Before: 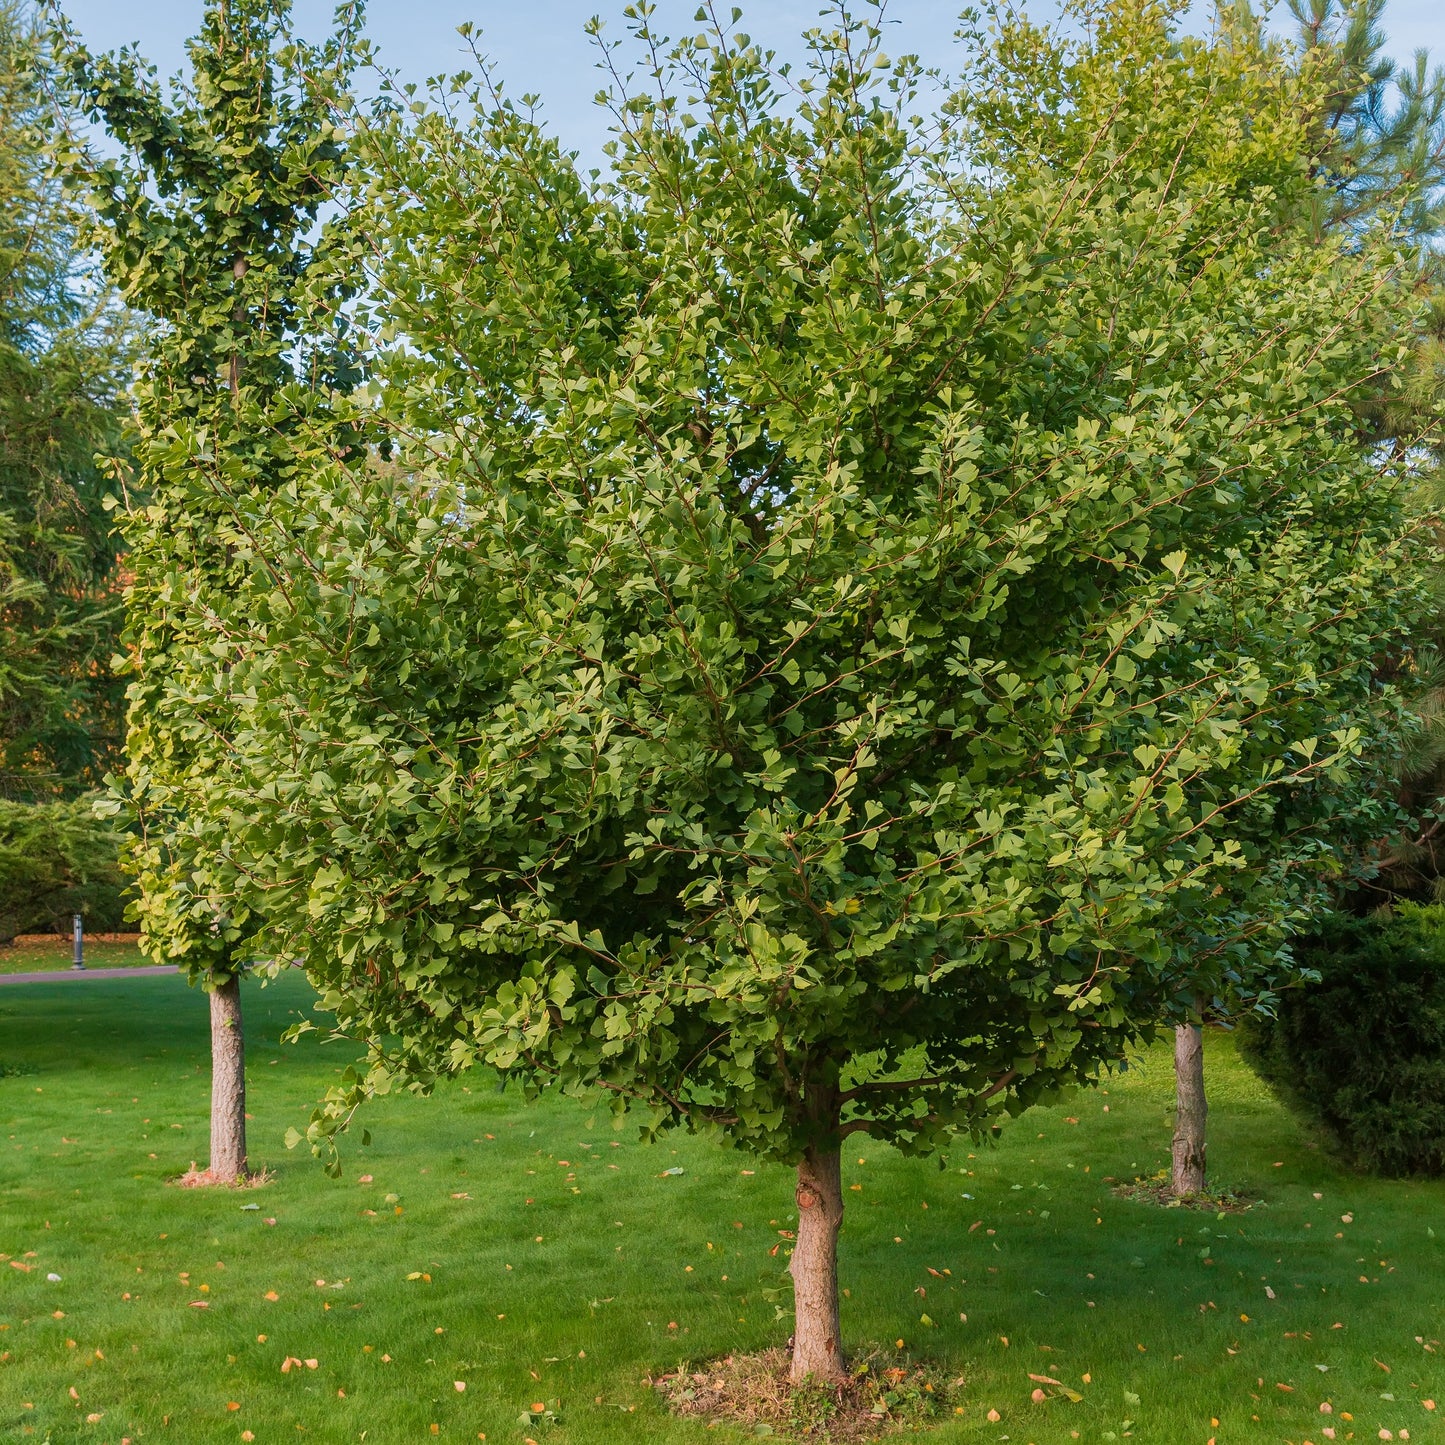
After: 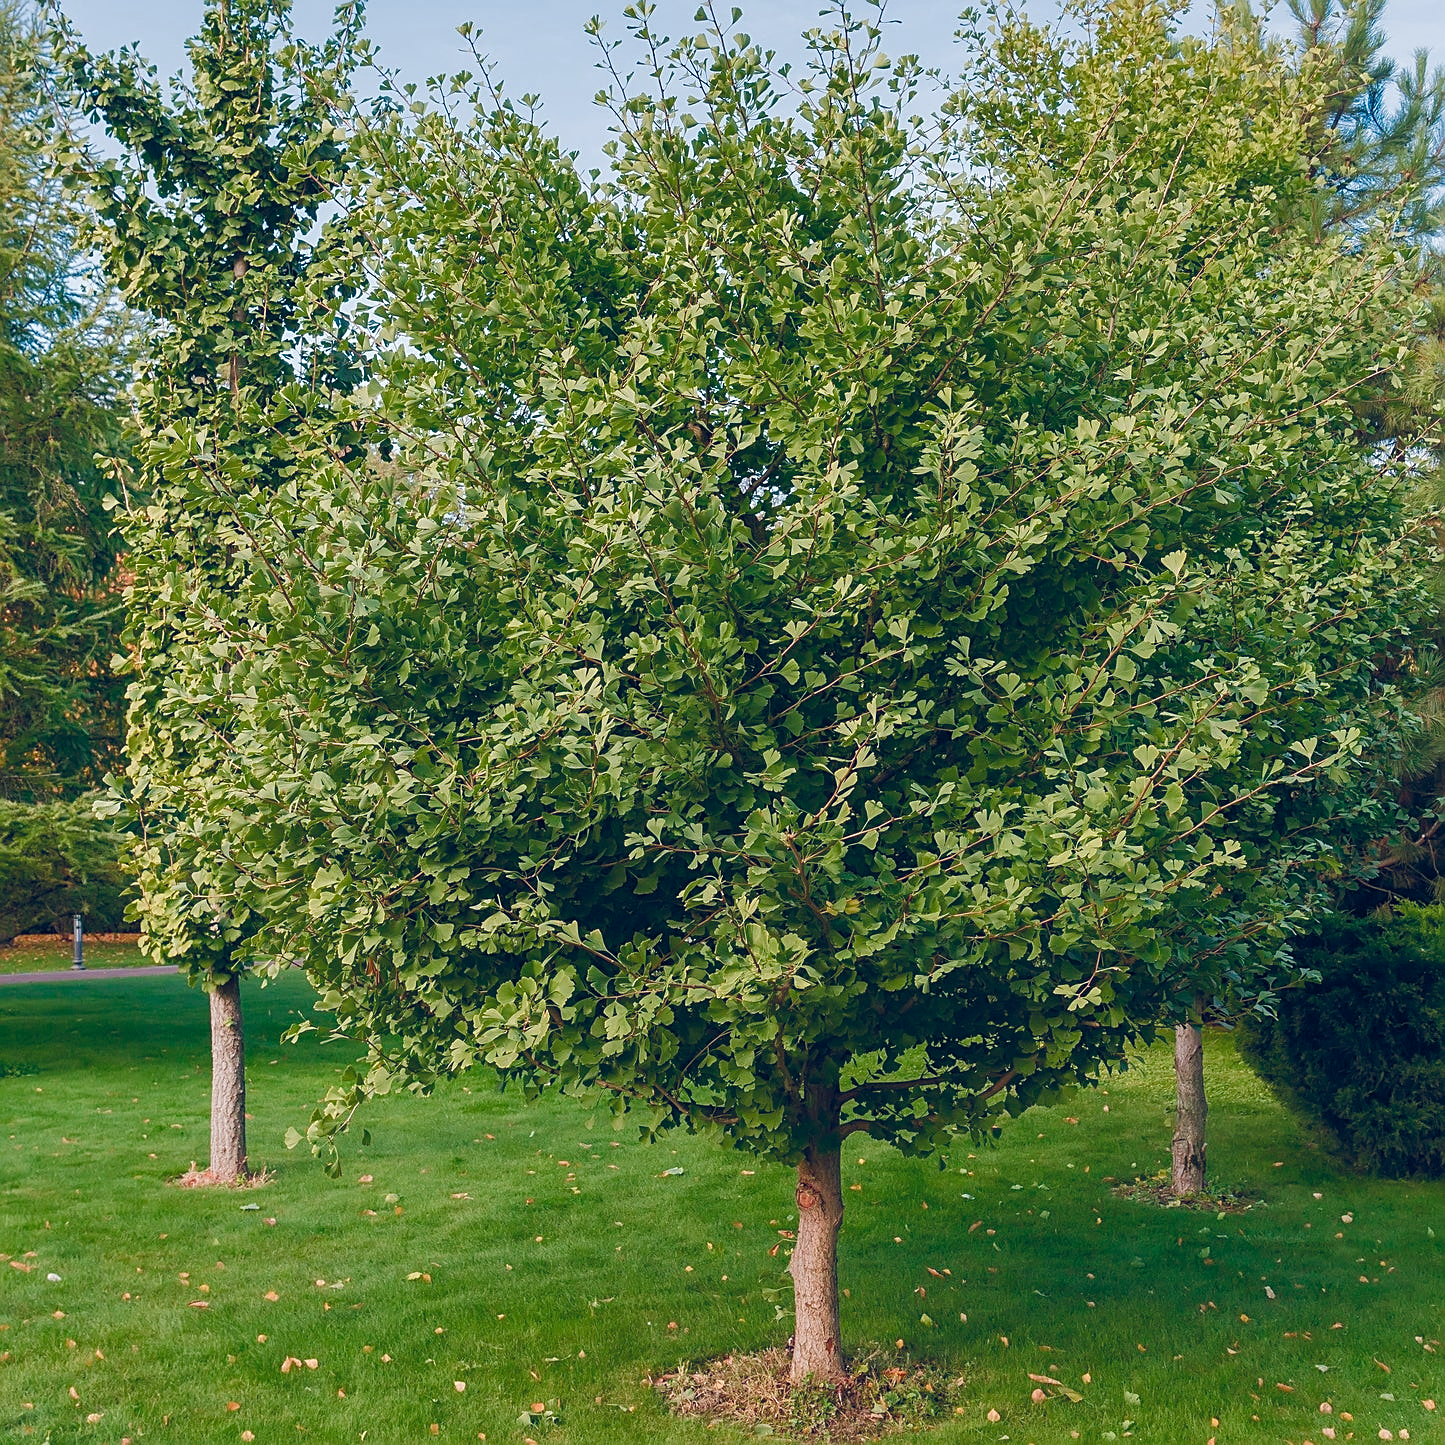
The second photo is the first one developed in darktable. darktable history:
sharpen: on, module defaults
color balance rgb: global offset › luminance 0.395%, global offset › chroma 0.203%, global offset › hue 255.43°, perceptual saturation grading › global saturation 0.4%, perceptual saturation grading › highlights -32.99%, perceptual saturation grading › mid-tones 15.022%, perceptual saturation grading › shadows 48.51%
